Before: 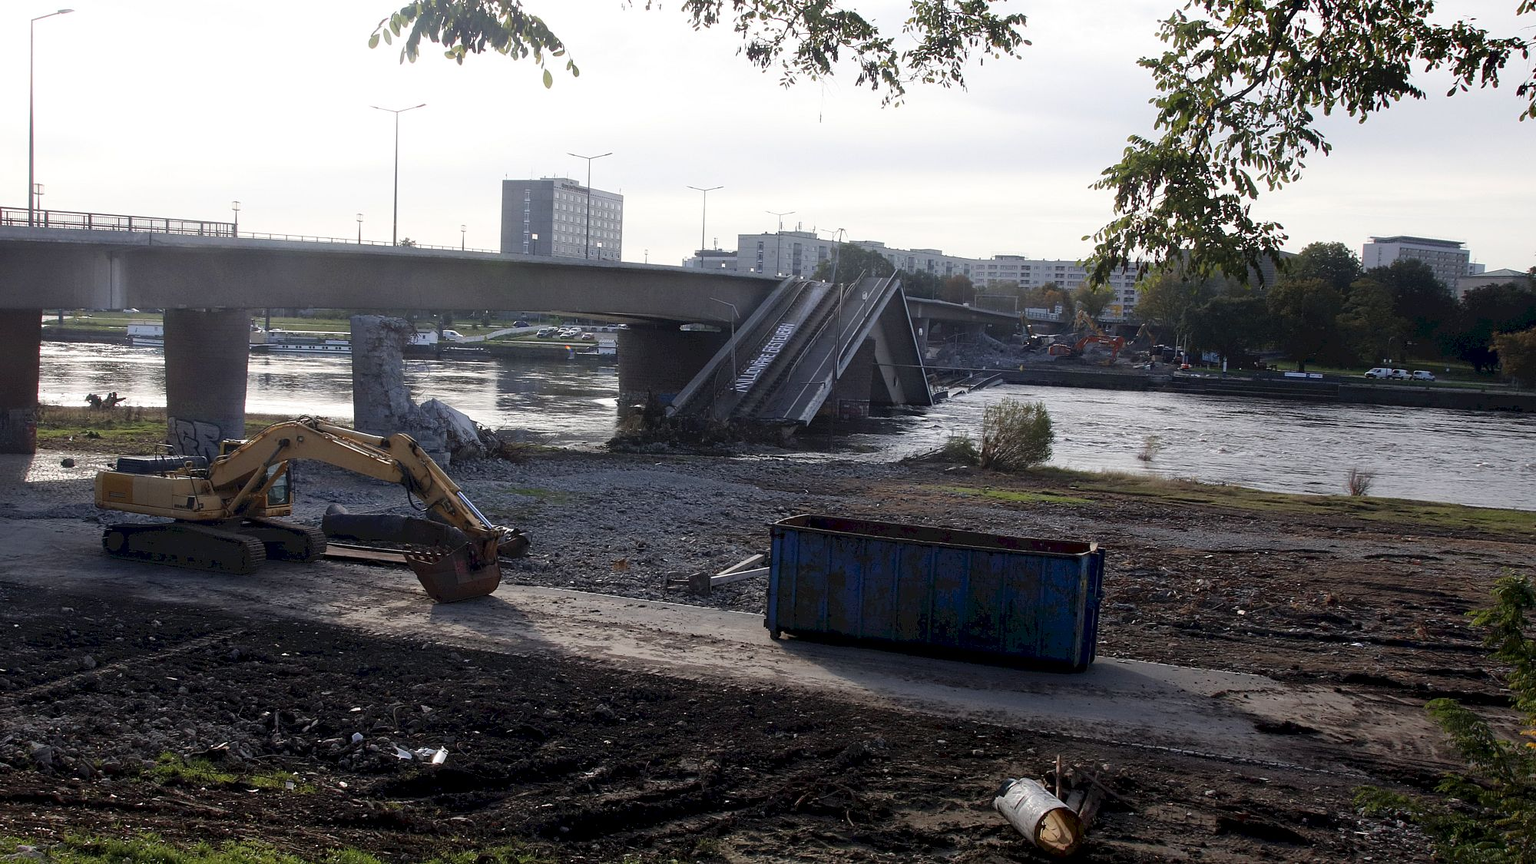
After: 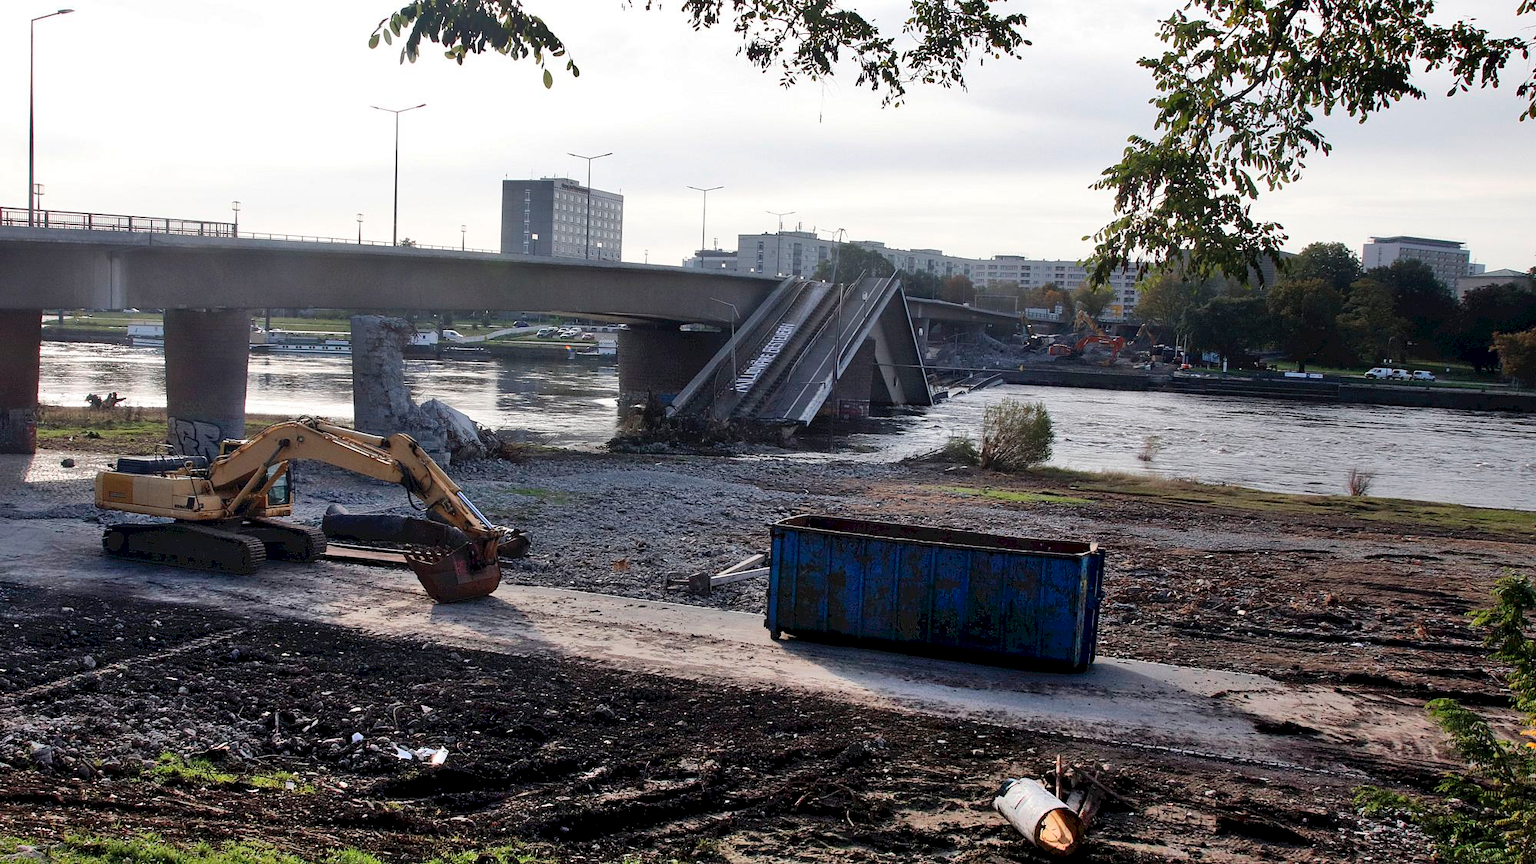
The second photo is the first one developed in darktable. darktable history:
shadows and highlights: shadows 60, soften with gaussian
base curve: exposure shift 0, preserve colors none
